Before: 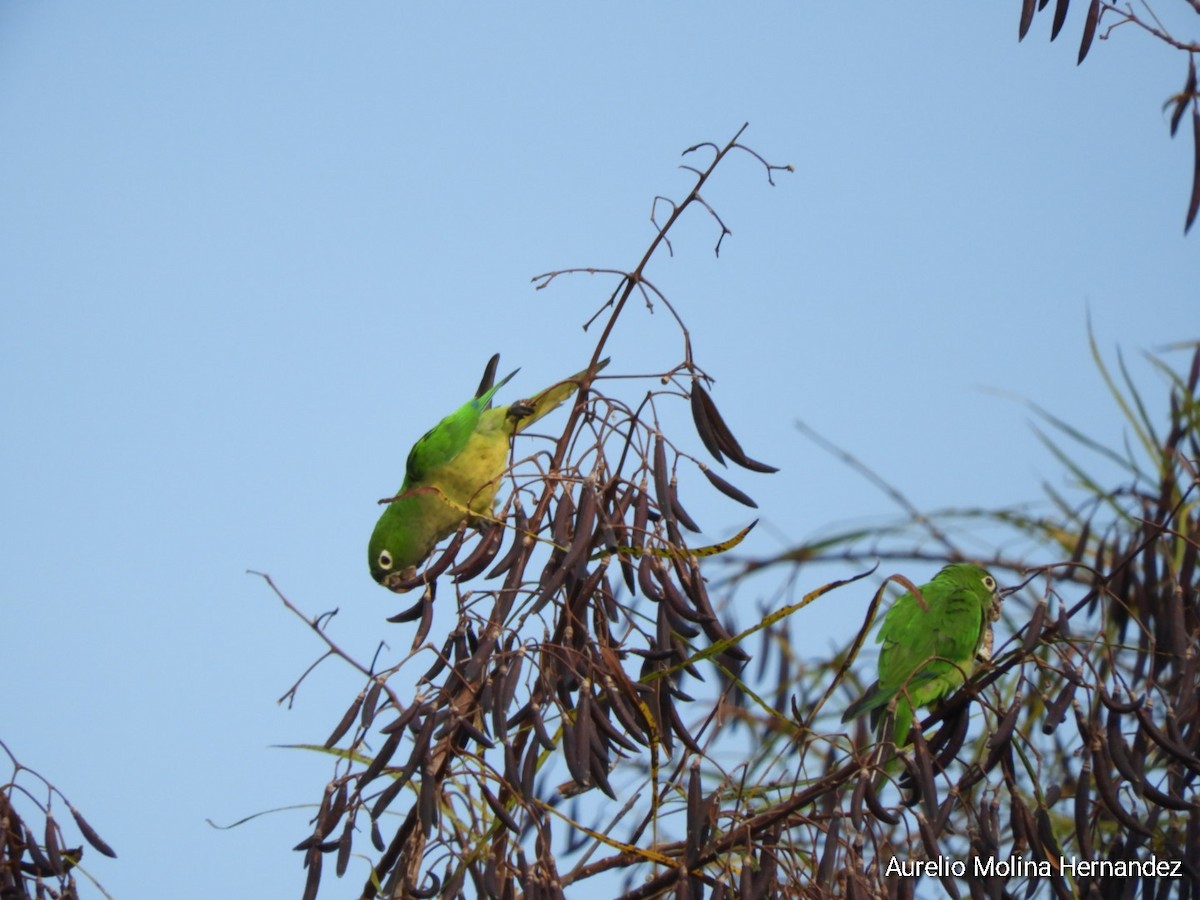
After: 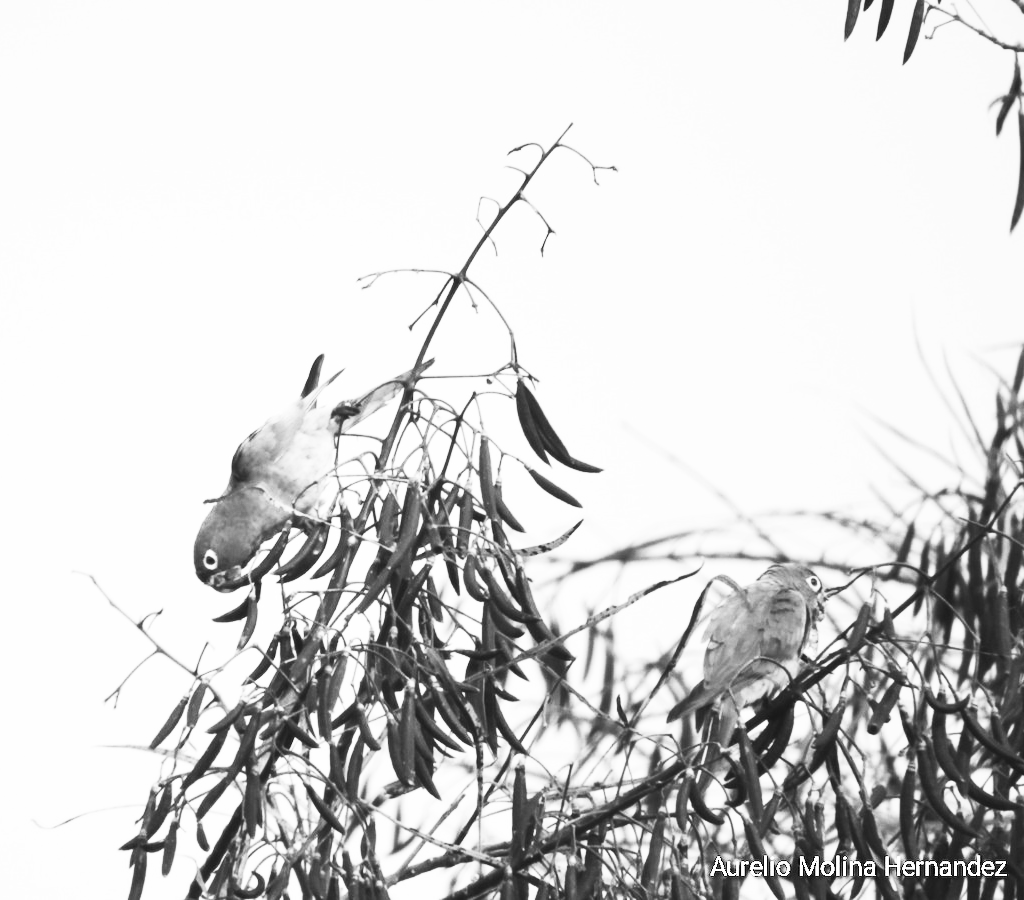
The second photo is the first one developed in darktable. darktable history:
fill light: on, module defaults
crop and rotate: left 14.584%
contrast brightness saturation: contrast 0.53, brightness 0.47, saturation -1
exposure: black level correction 0, exposure 0.7 EV, compensate exposure bias true, compensate highlight preservation false
